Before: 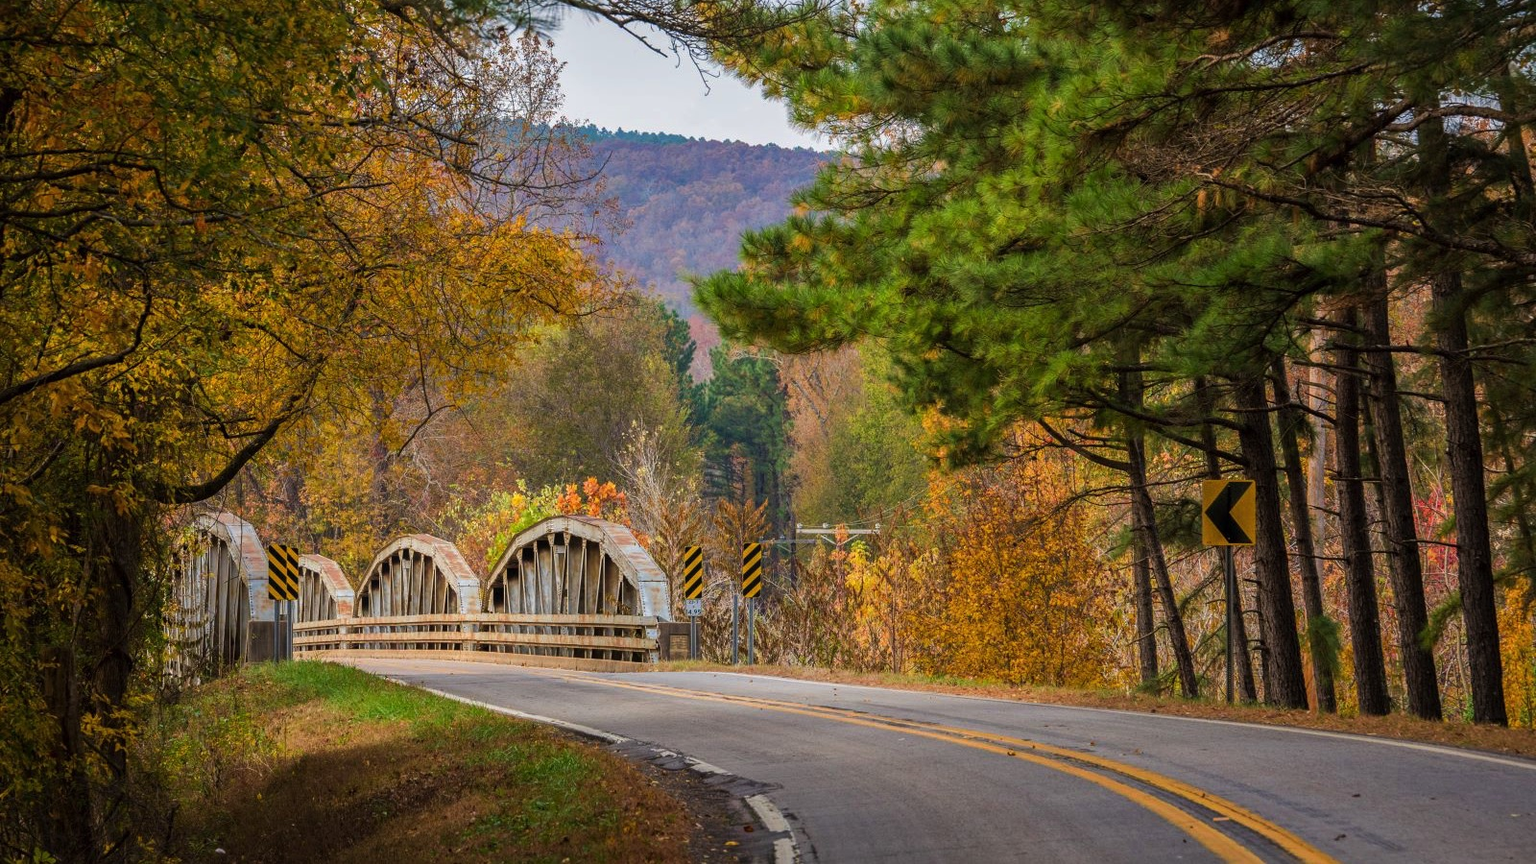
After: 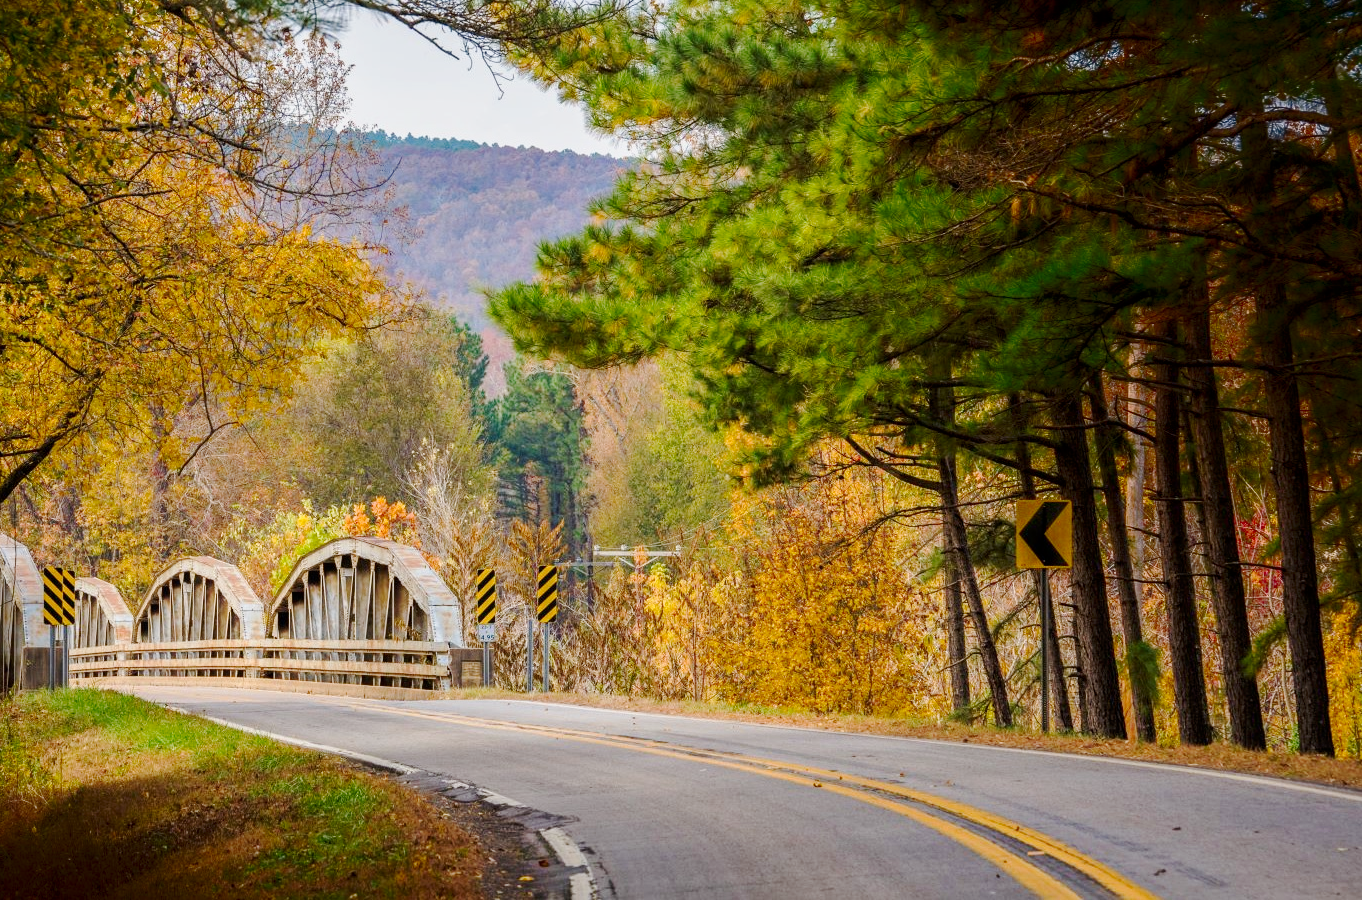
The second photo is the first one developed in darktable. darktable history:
crop and rotate: left 14.817%
tone curve: curves: ch0 [(0, 0) (0.035, 0.017) (0.131, 0.108) (0.279, 0.279) (0.476, 0.554) (0.617, 0.693) (0.704, 0.77) (0.801, 0.854) (0.895, 0.927) (1, 0.976)]; ch1 [(0, 0) (0.318, 0.278) (0.444, 0.427) (0.493, 0.493) (0.537, 0.547) (0.594, 0.616) (0.746, 0.764) (1, 1)]; ch2 [(0, 0) (0.316, 0.292) (0.381, 0.37) (0.423, 0.448) (0.476, 0.482) (0.502, 0.498) (0.529, 0.532) (0.583, 0.608) (0.639, 0.657) (0.7, 0.7) (0.861, 0.808) (1, 0.951)], preserve colors none
shadows and highlights: shadows -87.2, highlights -35.46, soften with gaussian
